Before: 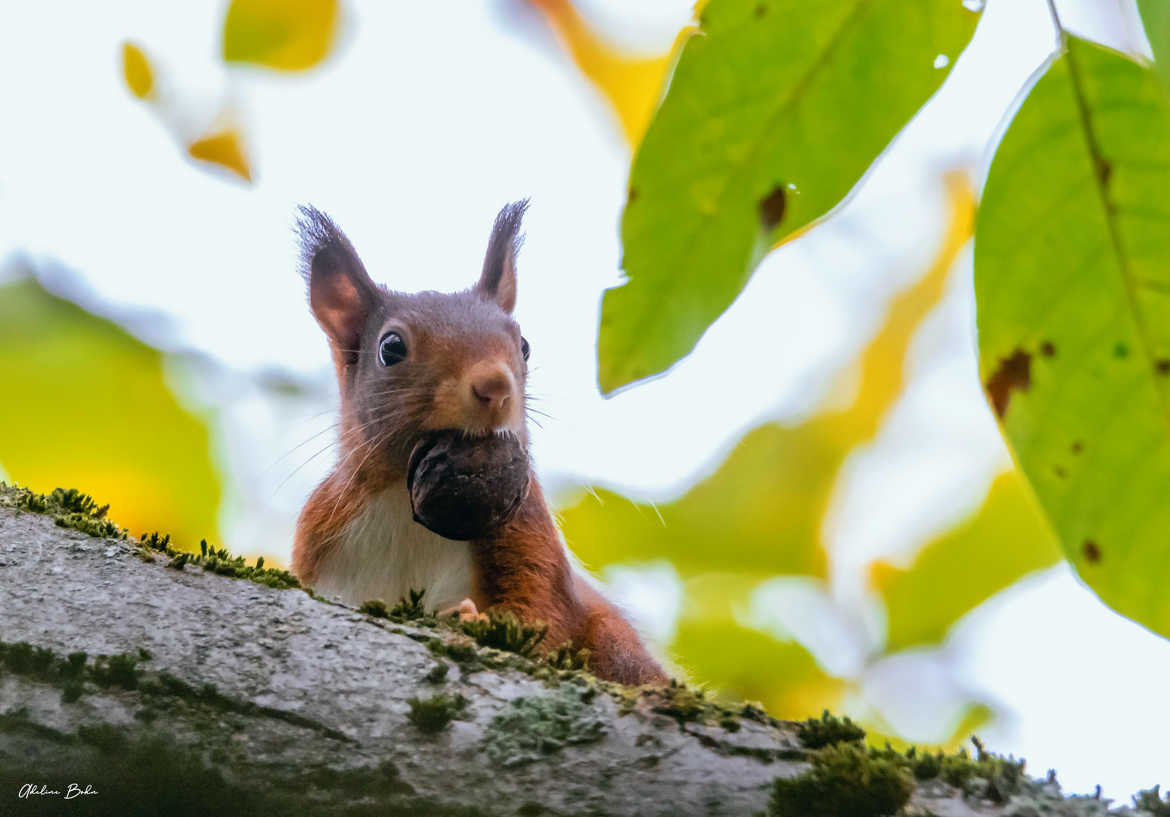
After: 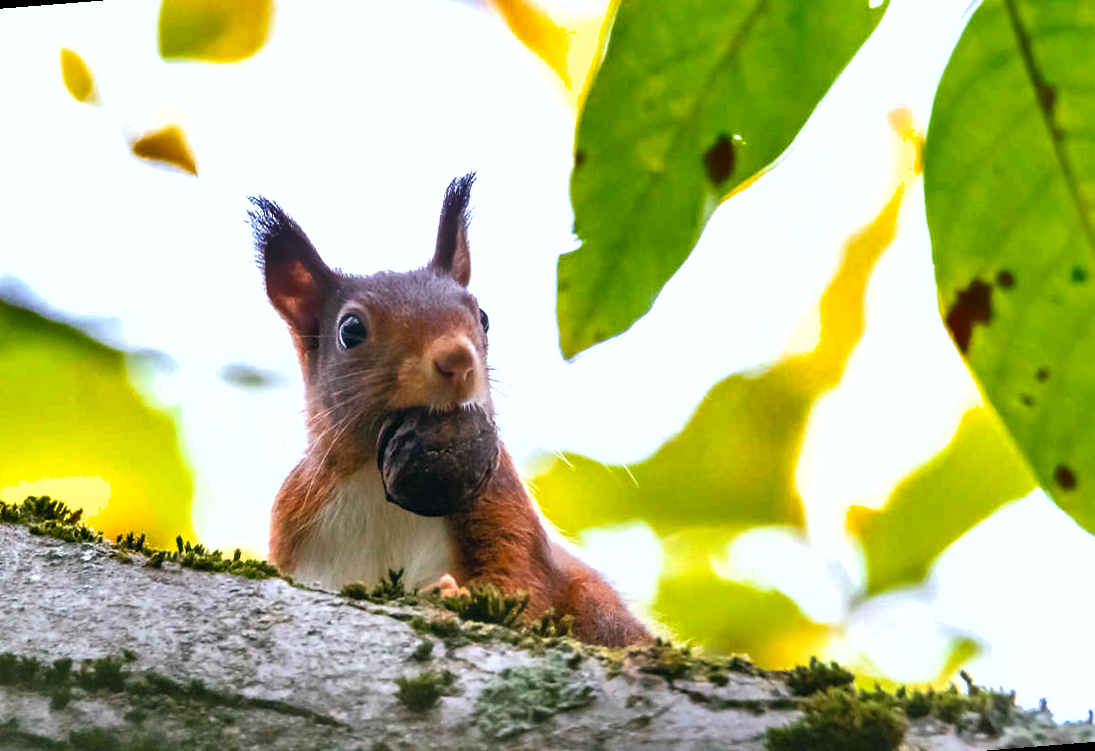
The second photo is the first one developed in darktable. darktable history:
exposure: black level correction 0, exposure 0.7 EV, compensate exposure bias true, compensate highlight preservation false
rotate and perspective: rotation -4.57°, crop left 0.054, crop right 0.944, crop top 0.087, crop bottom 0.914
shadows and highlights: radius 108.52, shadows 23.73, highlights -59.32, low approximation 0.01, soften with gaussian
